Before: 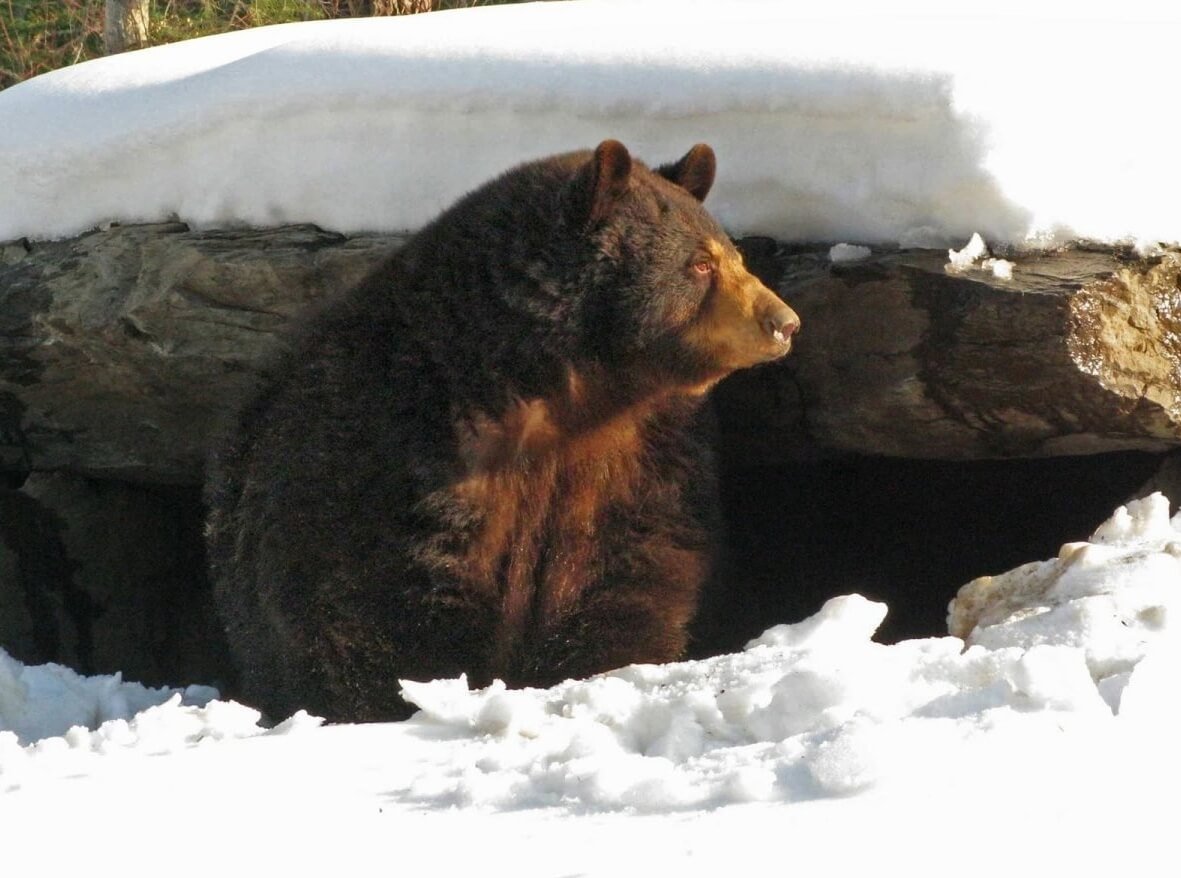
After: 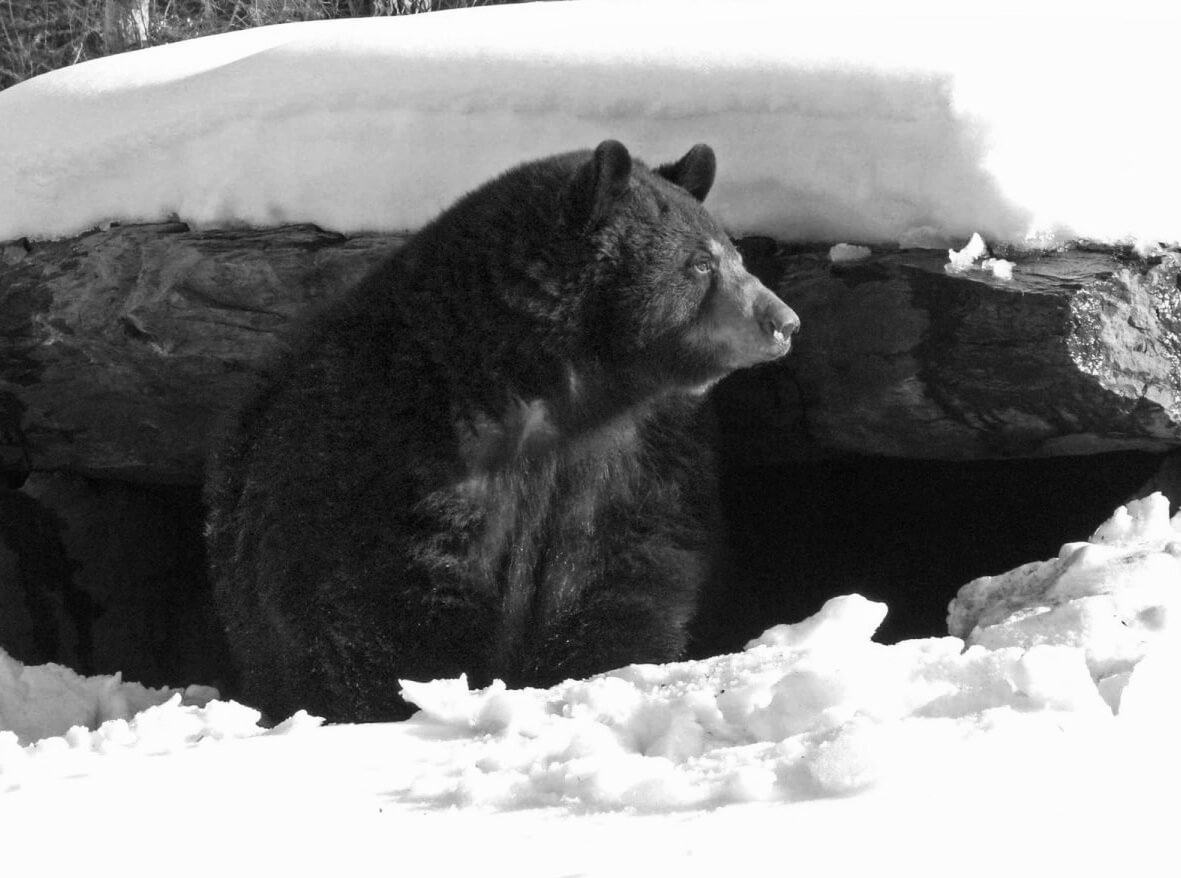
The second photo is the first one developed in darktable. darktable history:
white balance: red 0.982, blue 1.018
contrast brightness saturation: contrast 0.14
monochrome: on, module defaults
